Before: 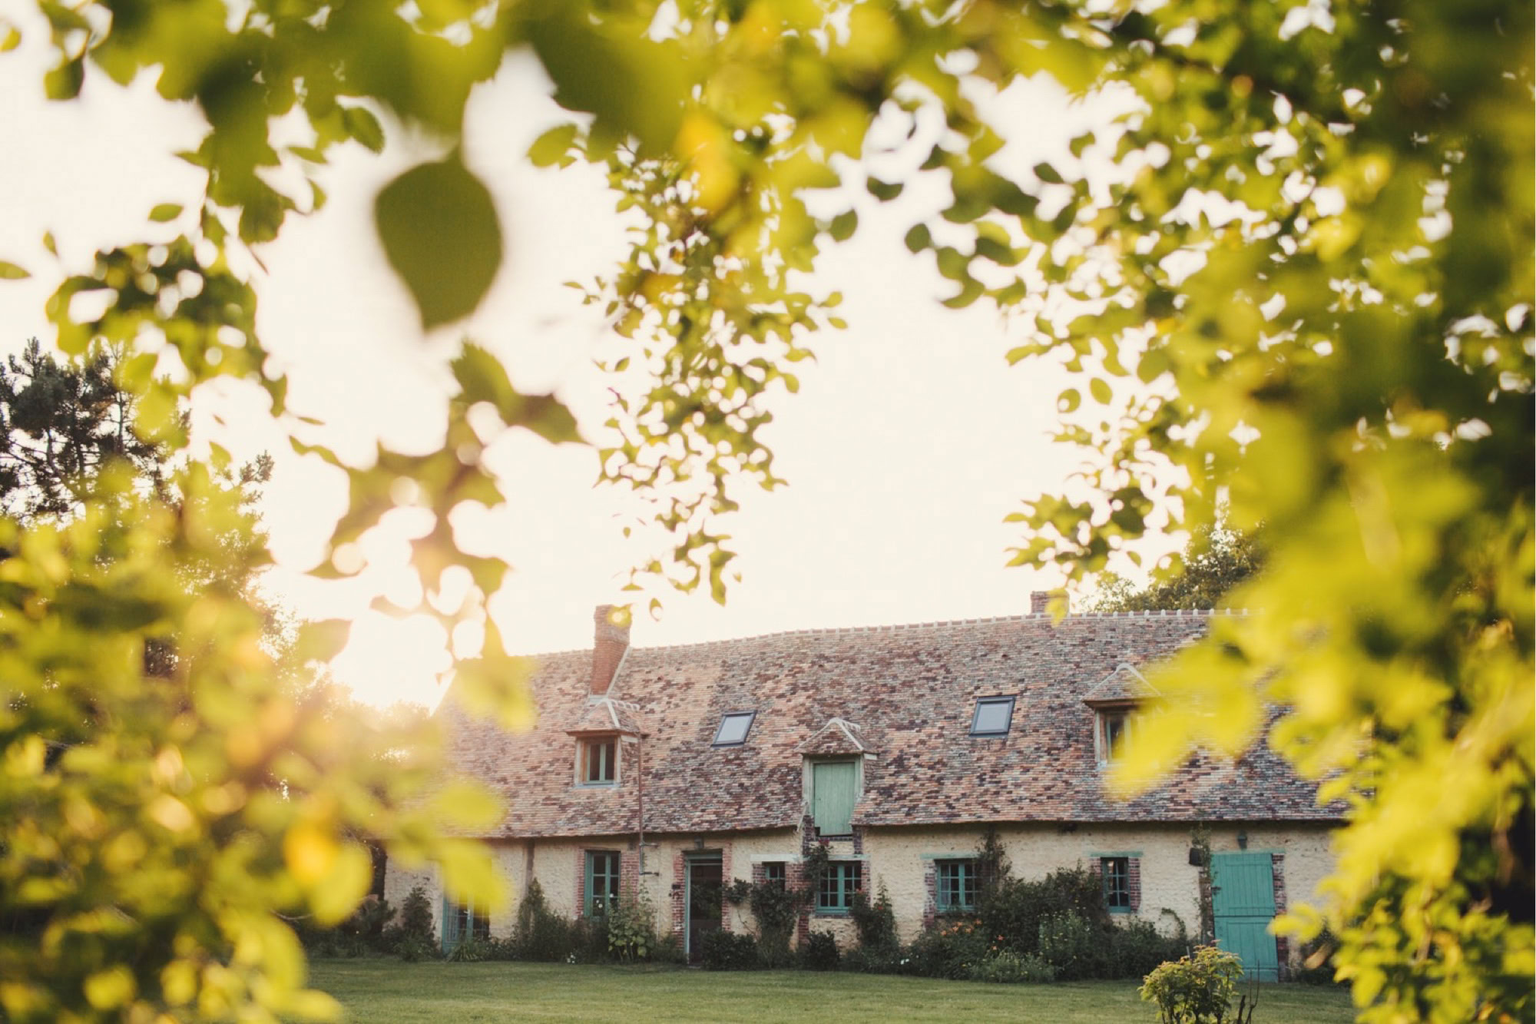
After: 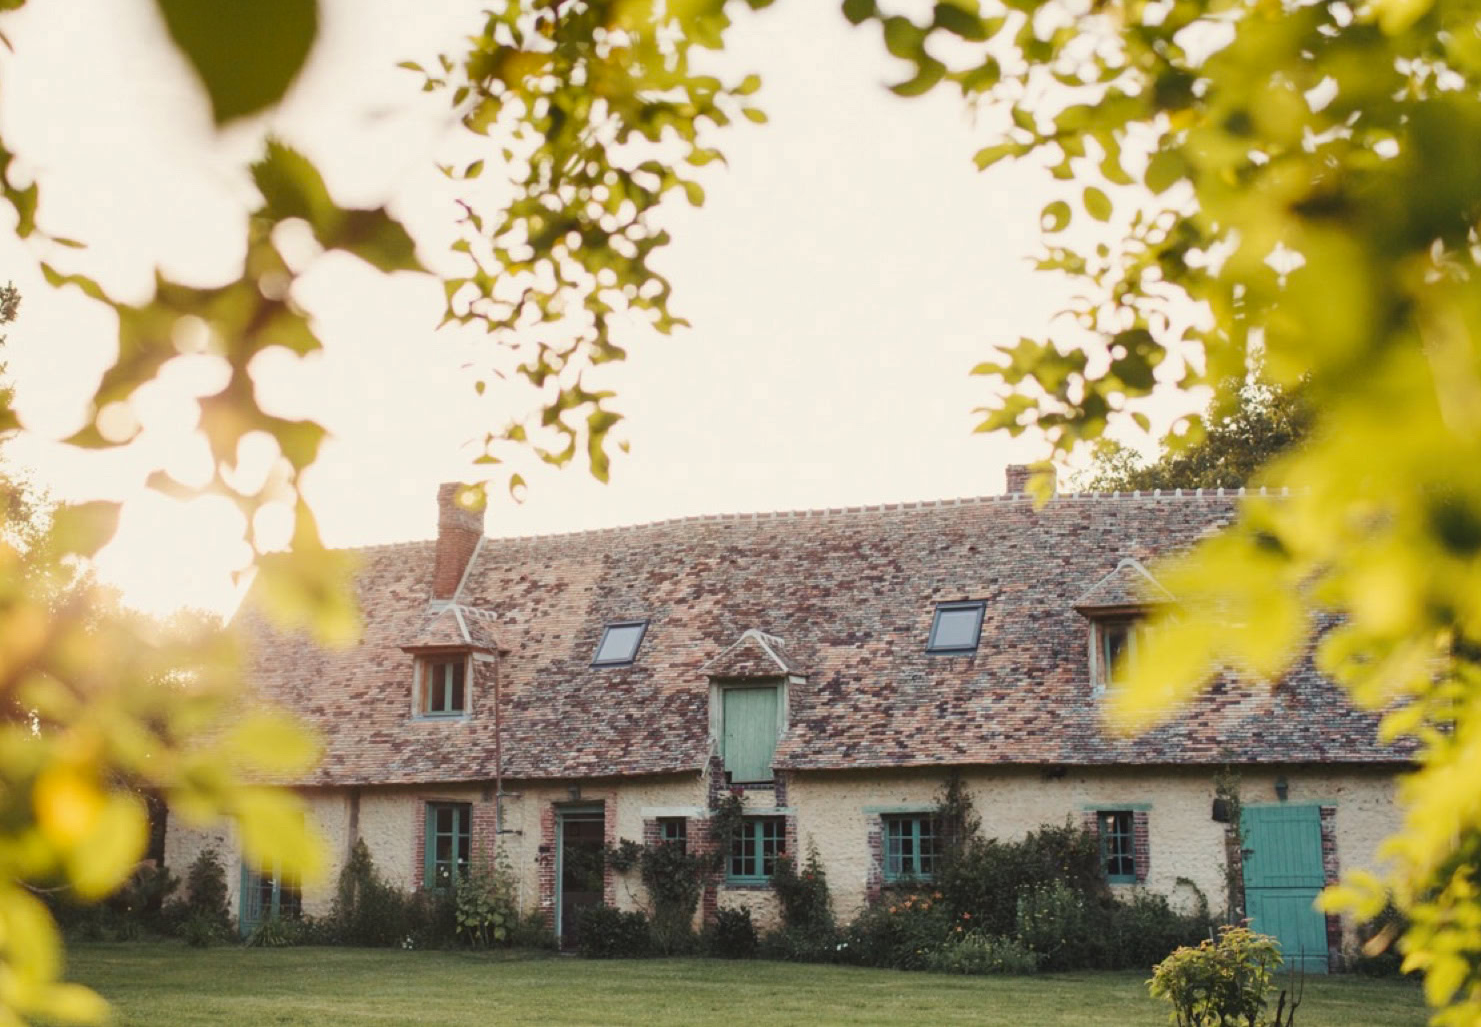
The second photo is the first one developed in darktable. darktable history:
crop: left 16.842%, top 22.945%, right 9.064%
shadows and highlights: radius 337.14, shadows 28.01, soften with gaussian
